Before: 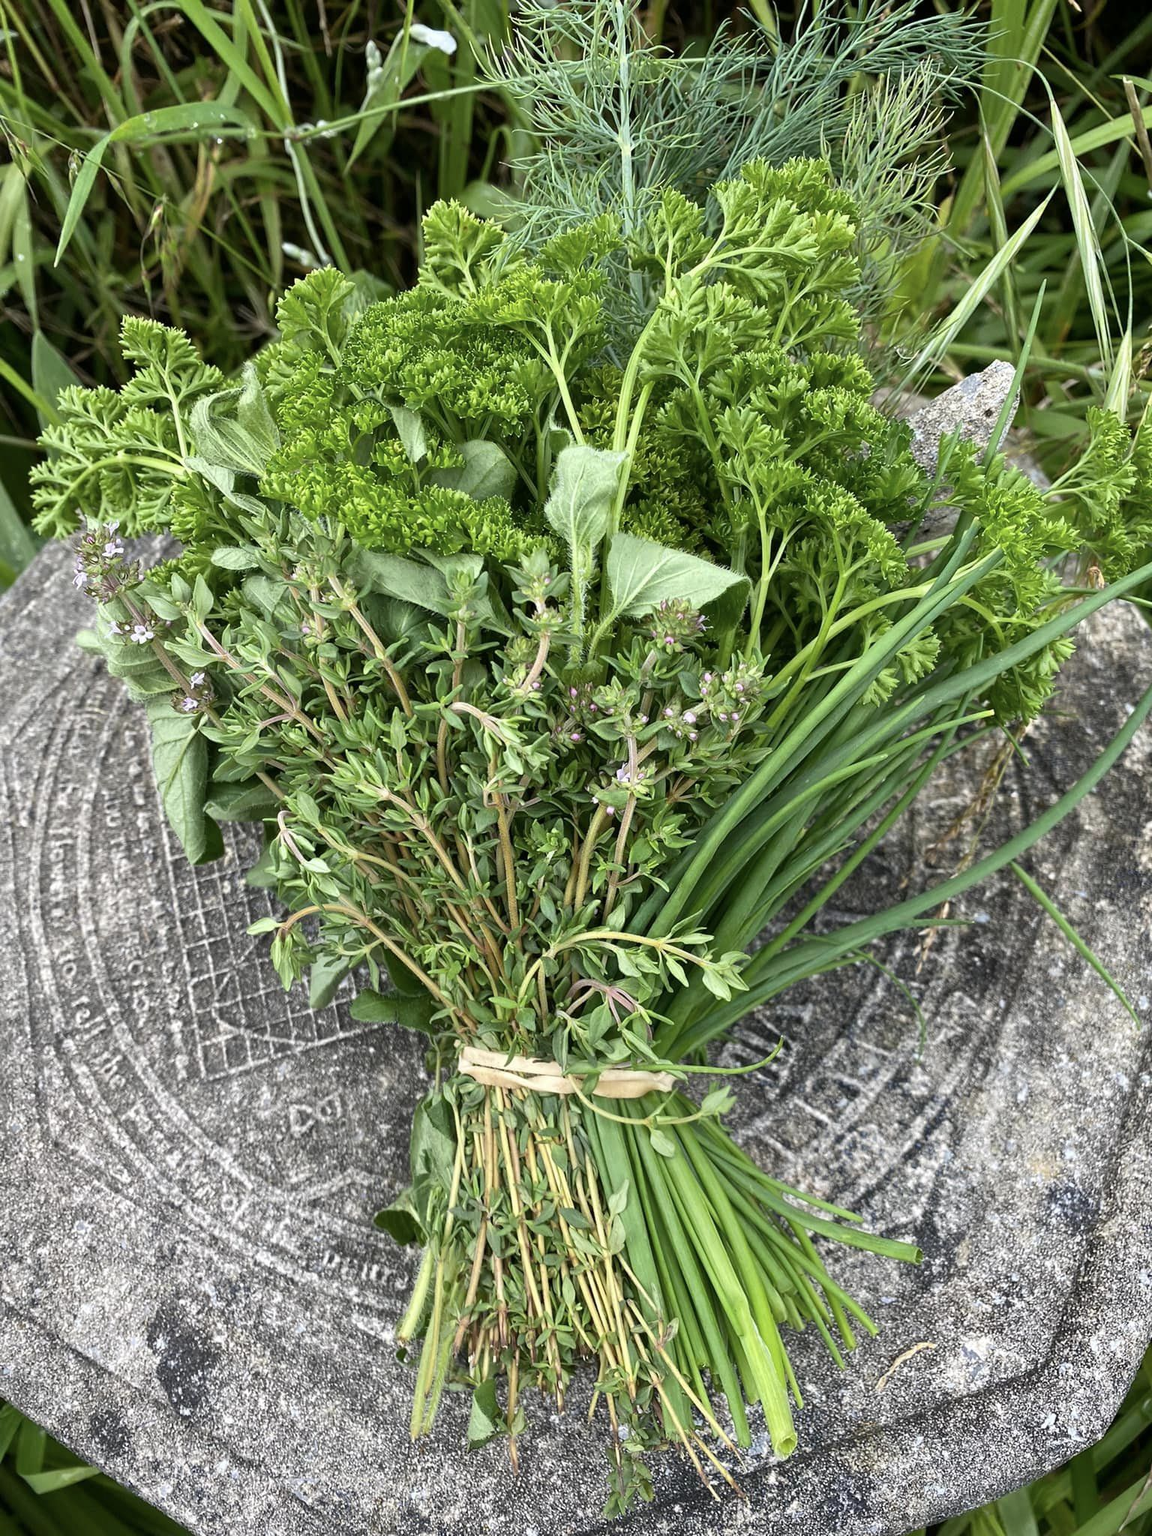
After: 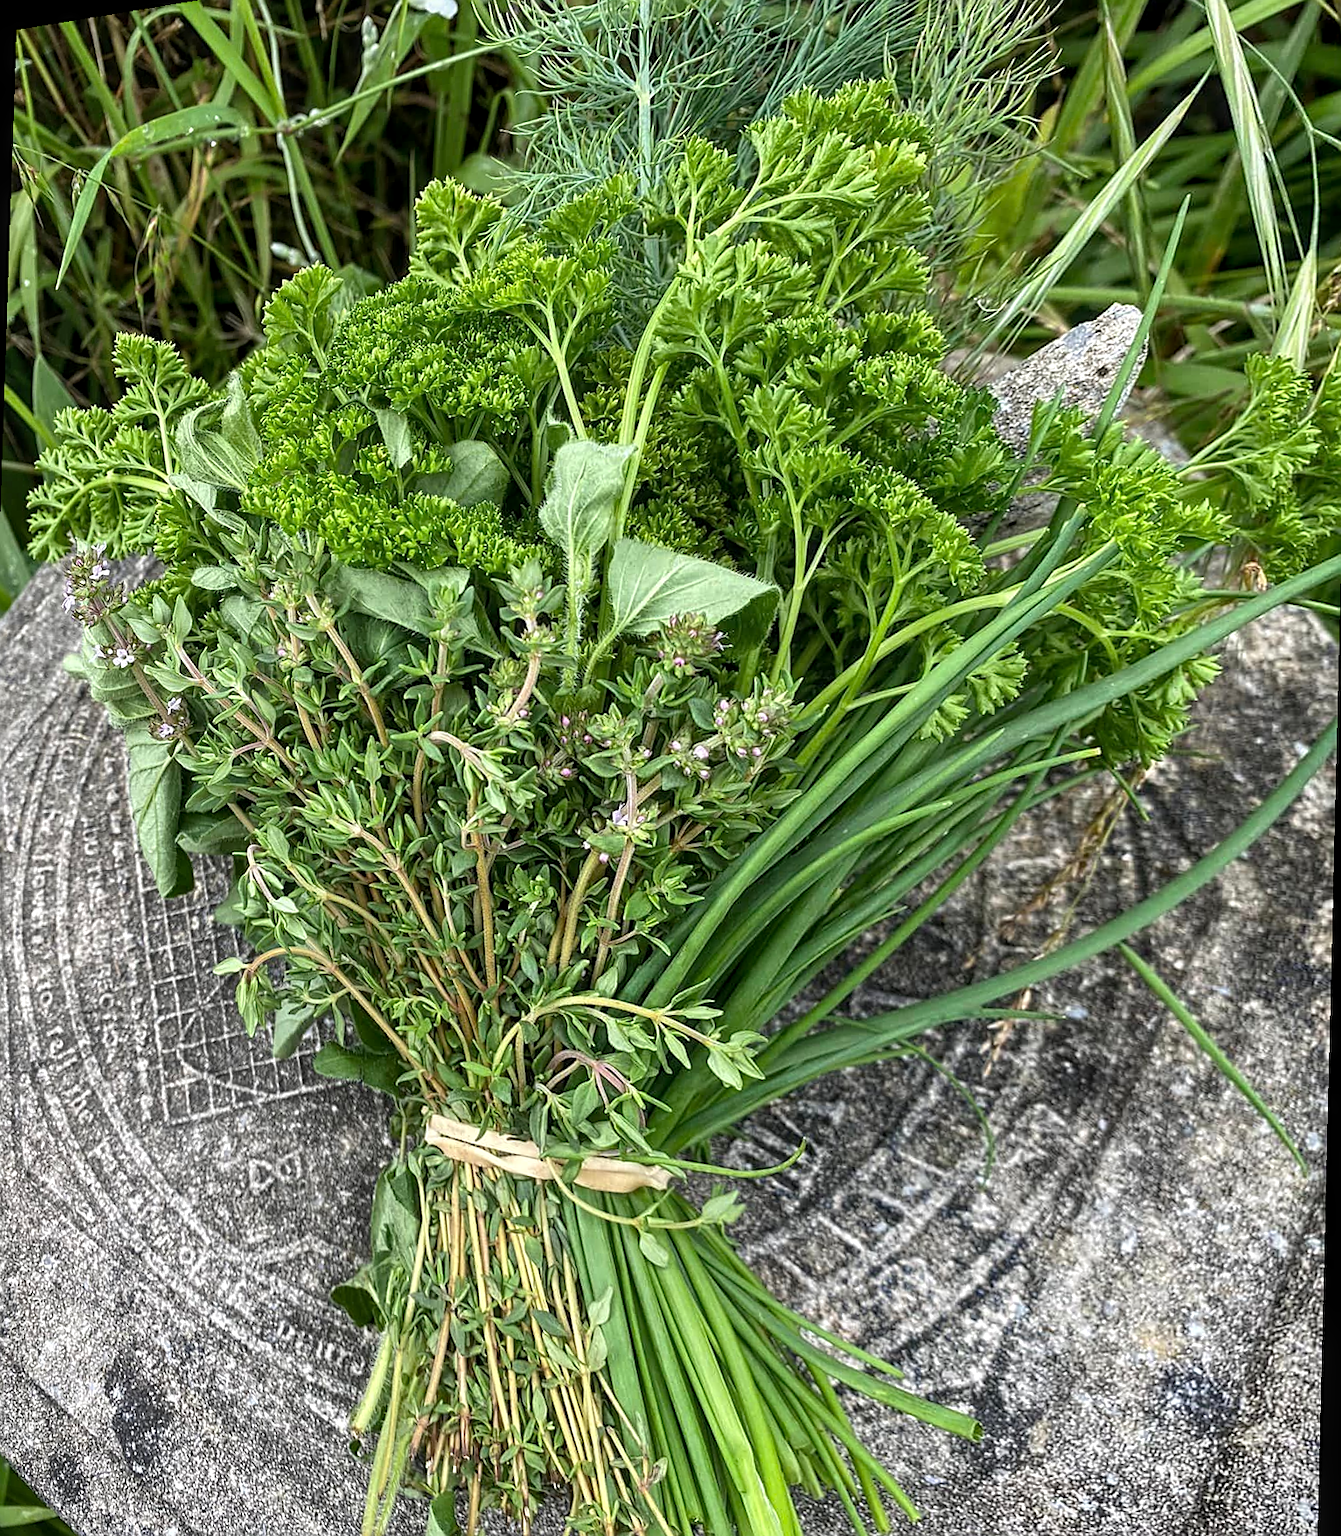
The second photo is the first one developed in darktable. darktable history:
sharpen: on, module defaults
tone equalizer: on, module defaults
local contrast: on, module defaults
rotate and perspective: rotation 1.69°, lens shift (vertical) -0.023, lens shift (horizontal) -0.291, crop left 0.025, crop right 0.988, crop top 0.092, crop bottom 0.842
